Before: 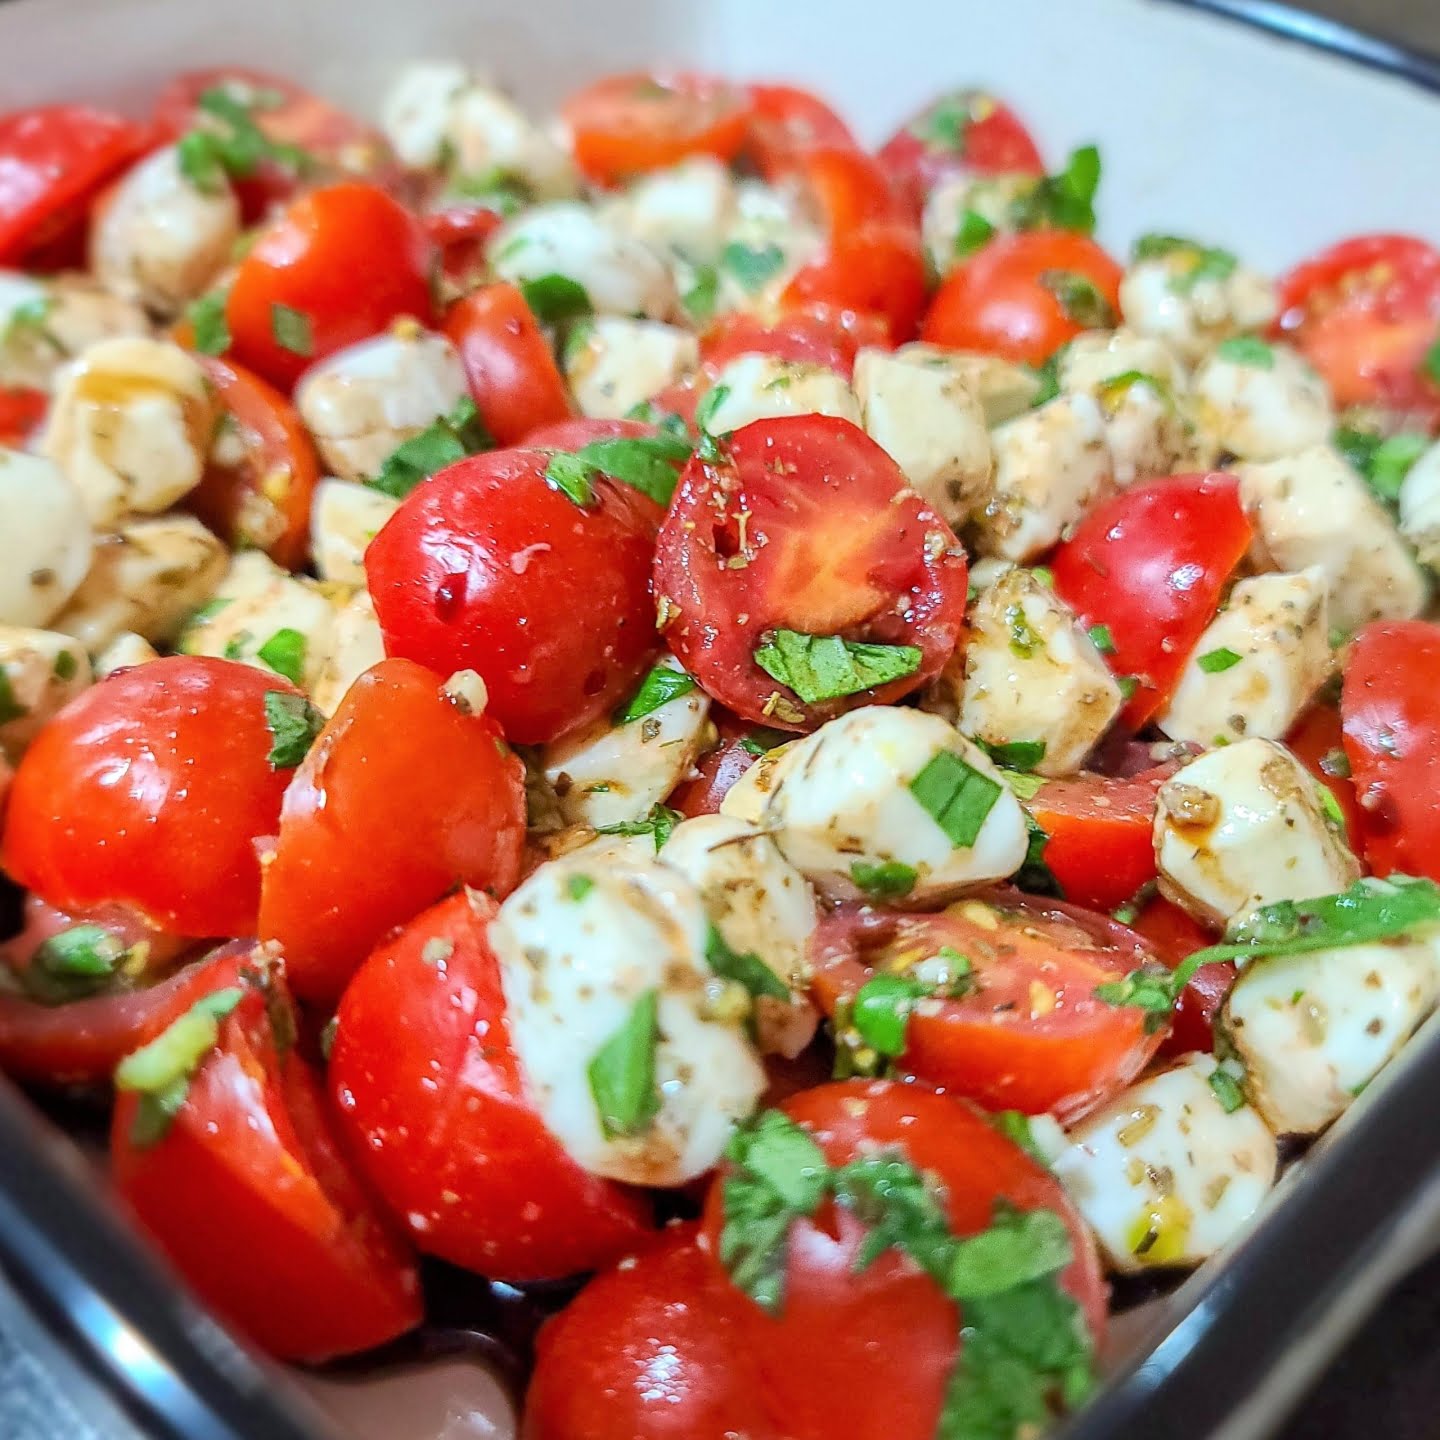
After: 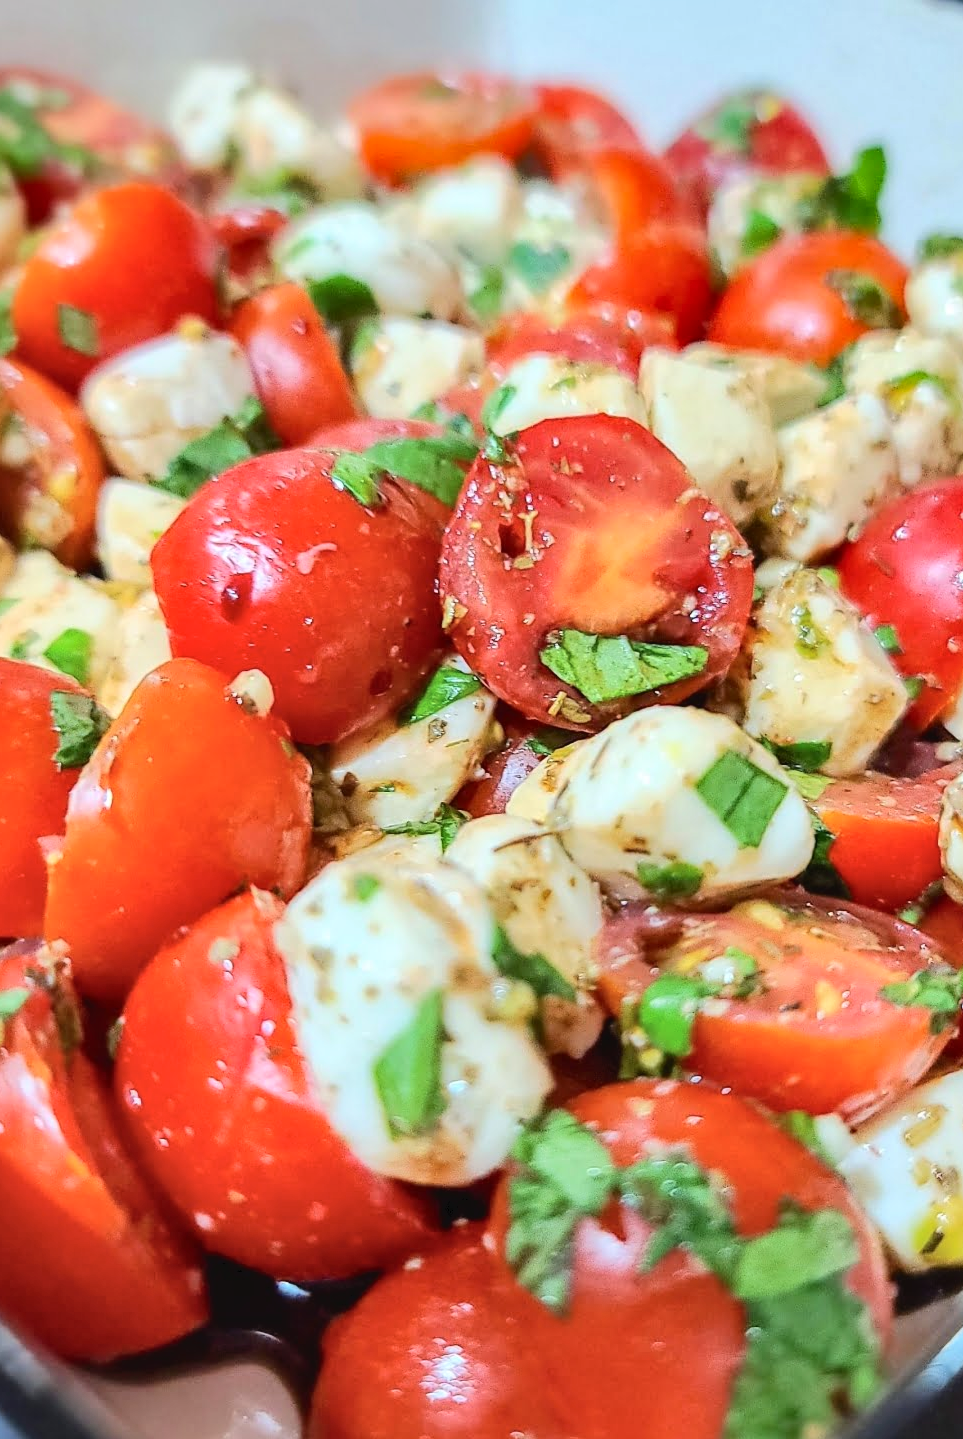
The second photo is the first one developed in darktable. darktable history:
crop and rotate: left 14.89%, right 18.221%
shadows and highlights: soften with gaussian
tone curve: curves: ch0 [(0, 0) (0.003, 0.039) (0.011, 0.041) (0.025, 0.048) (0.044, 0.065) (0.069, 0.084) (0.1, 0.104) (0.136, 0.137) (0.177, 0.19) (0.224, 0.245) (0.277, 0.32) (0.335, 0.409) (0.399, 0.496) (0.468, 0.58) (0.543, 0.656) (0.623, 0.733) (0.709, 0.796) (0.801, 0.852) (0.898, 0.93) (1, 1)], color space Lab, independent channels, preserve colors none
tone equalizer: on, module defaults
